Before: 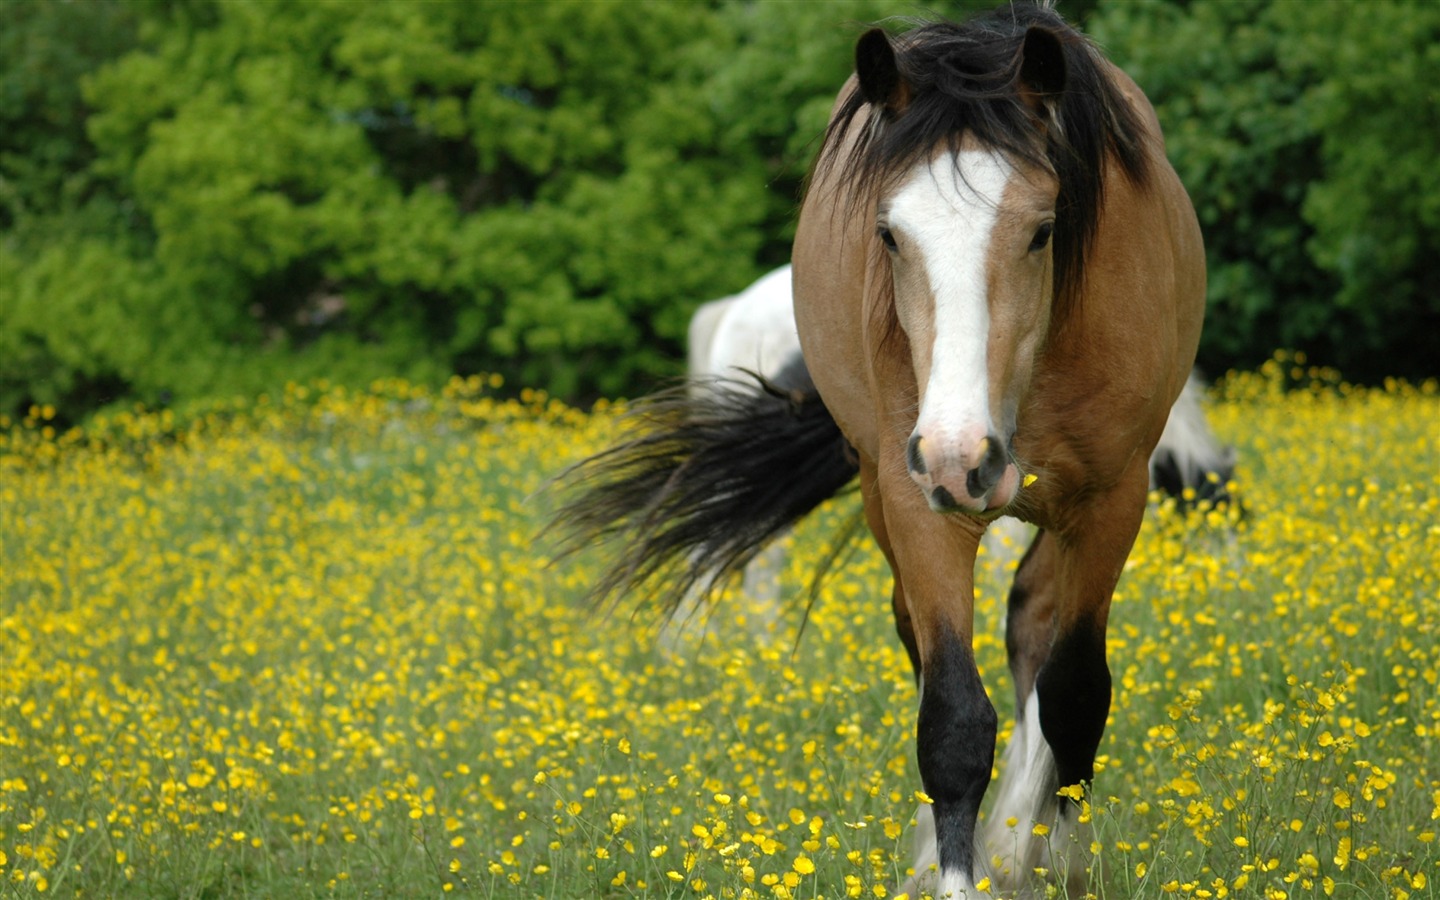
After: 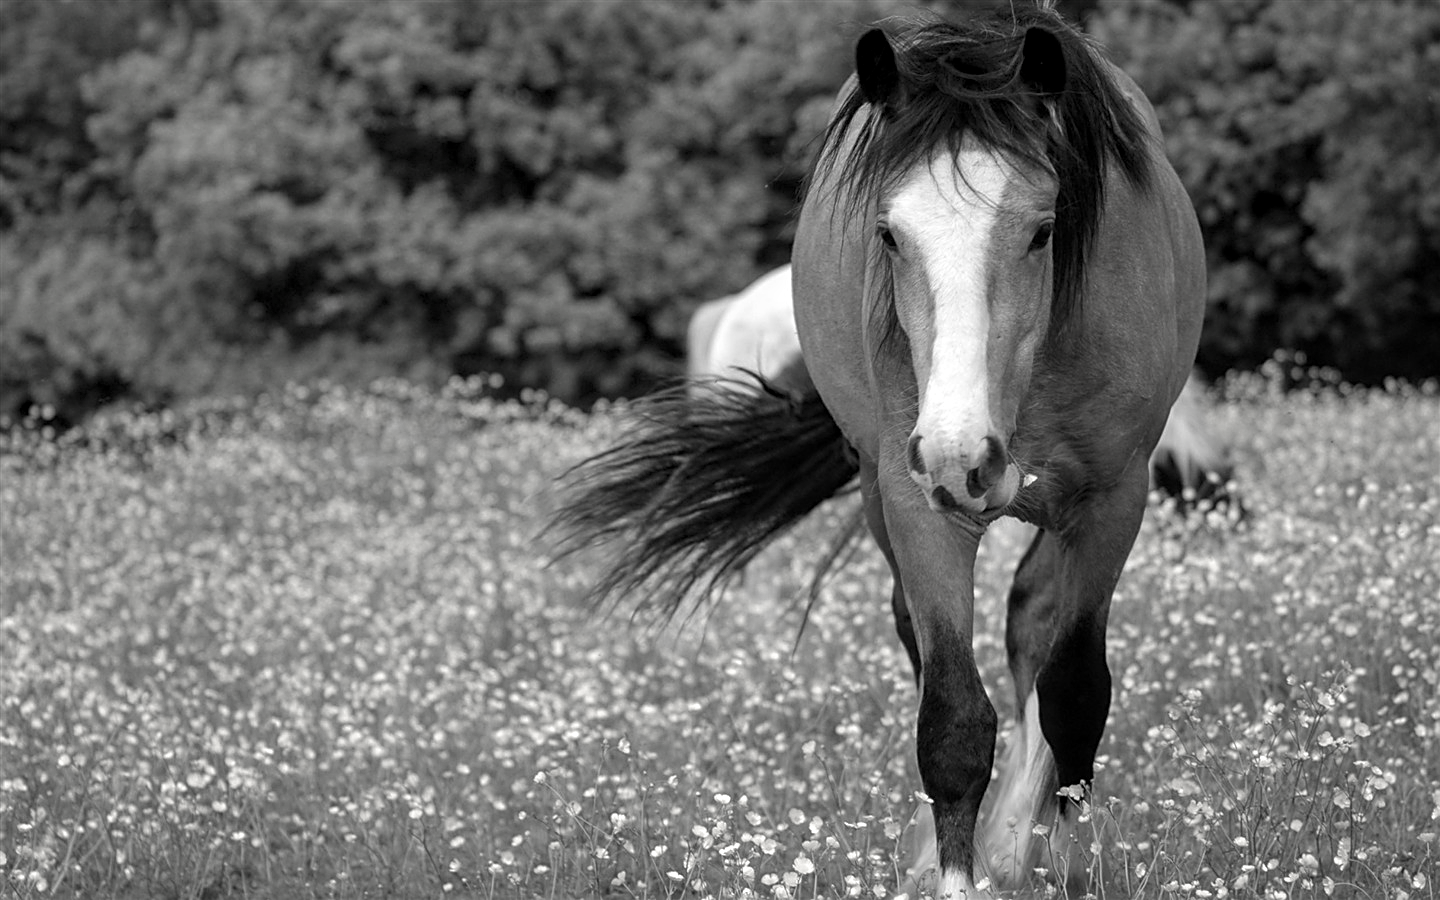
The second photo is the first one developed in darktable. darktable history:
local contrast: on, module defaults
contrast brightness saturation: saturation -0.982
sharpen: on, module defaults
